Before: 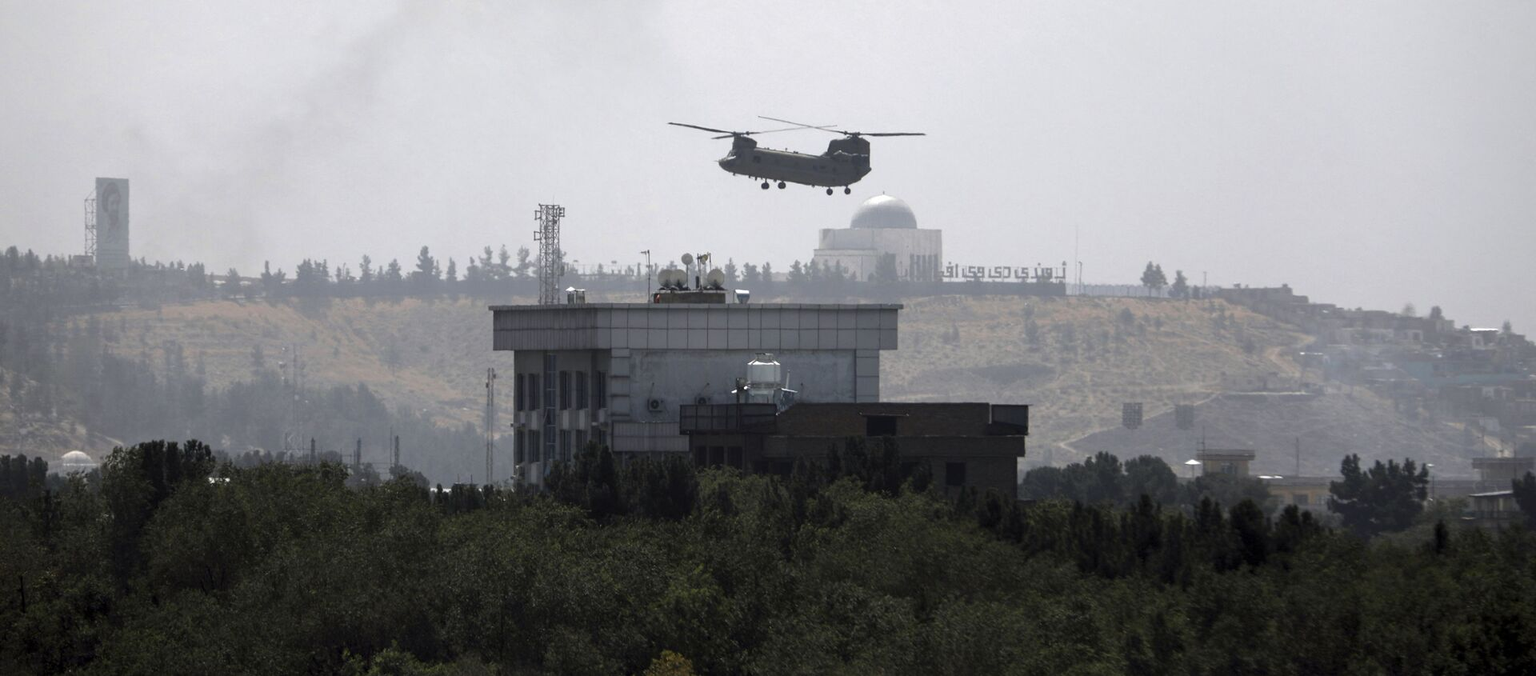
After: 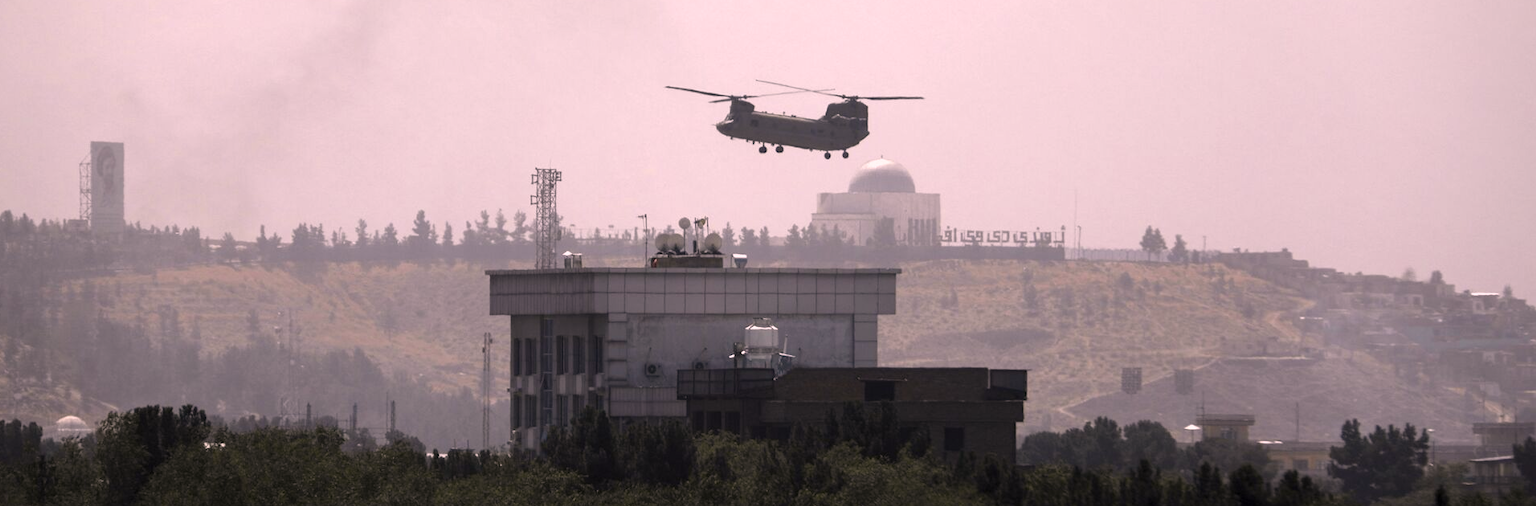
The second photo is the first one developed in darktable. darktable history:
crop: left 0.387%, top 5.469%, bottom 19.809%
color correction: highlights a* 14.52, highlights b* 4.84
